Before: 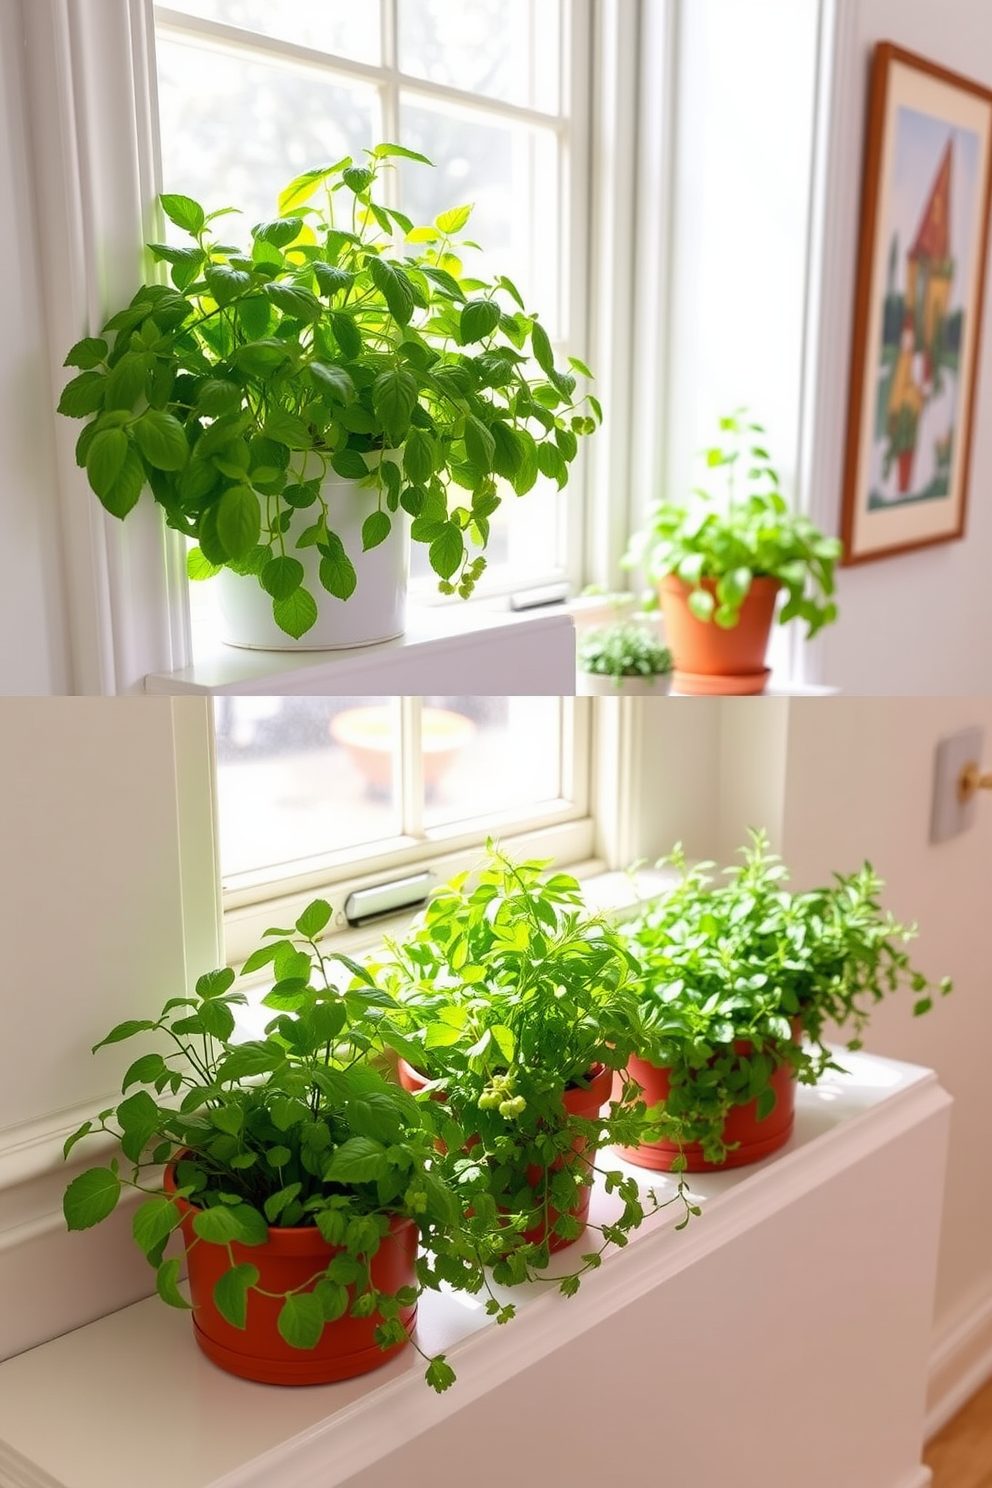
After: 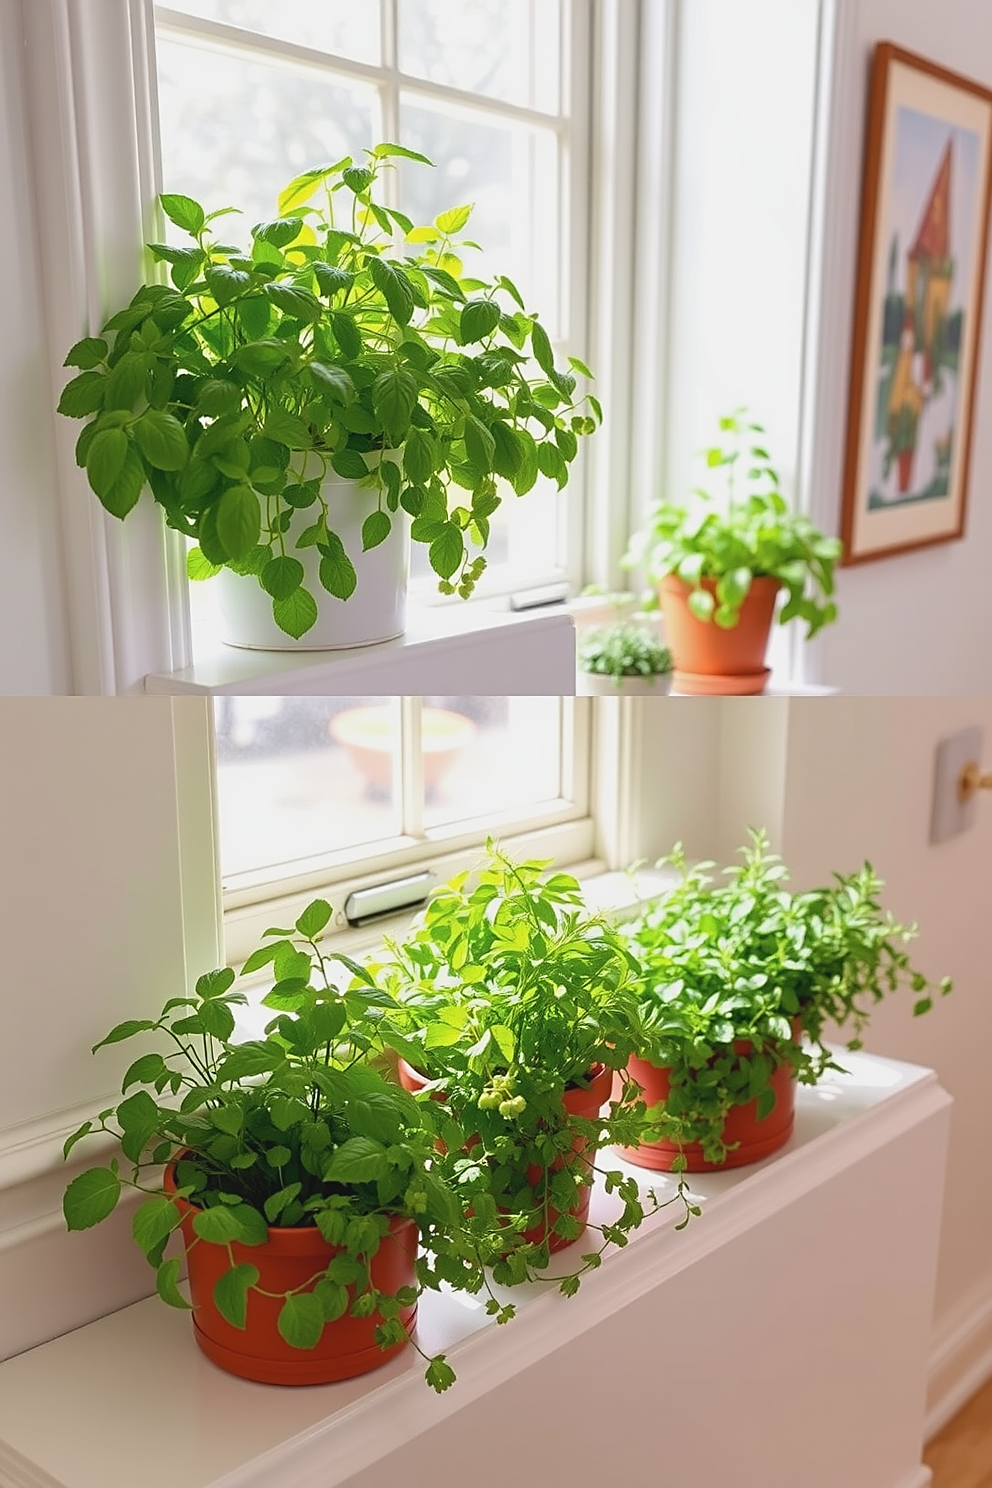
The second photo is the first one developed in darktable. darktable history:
sharpen: on, module defaults
tone equalizer: edges refinement/feathering 500, mask exposure compensation -1.57 EV, preserve details no
contrast brightness saturation: contrast -0.102, saturation -0.082
exposure: compensate highlight preservation false
